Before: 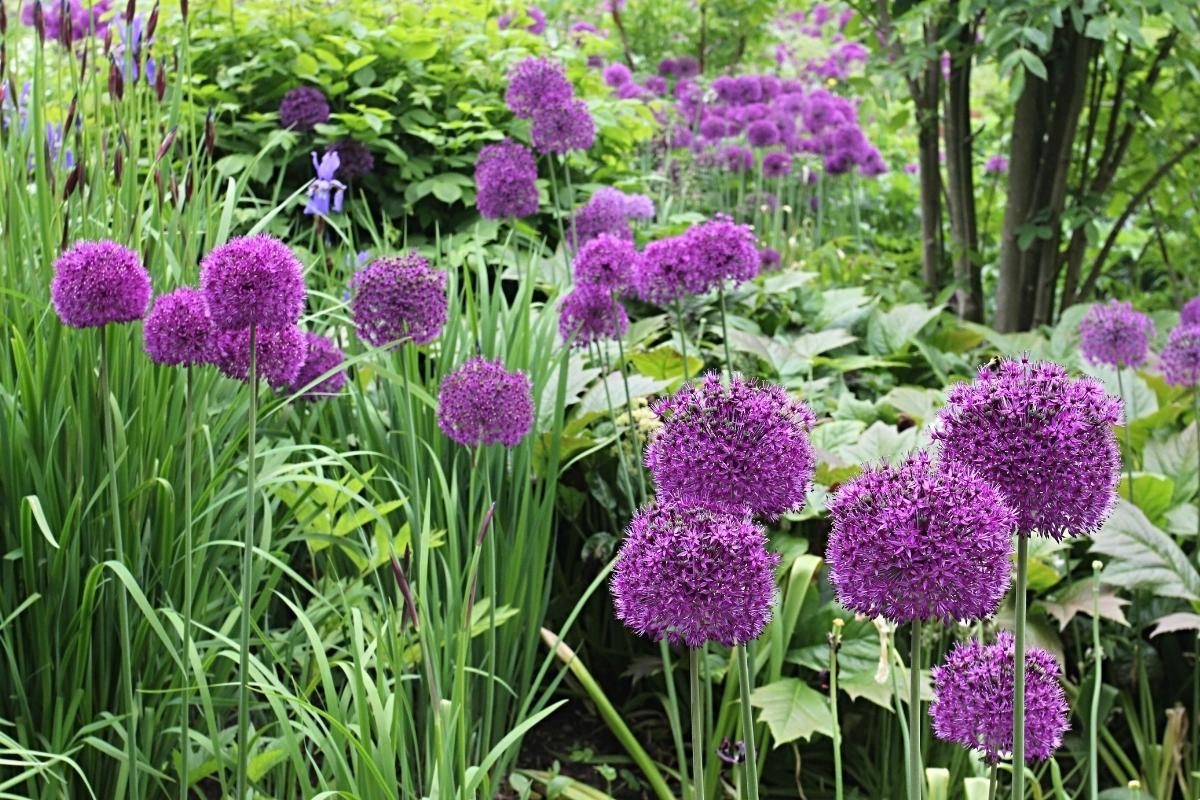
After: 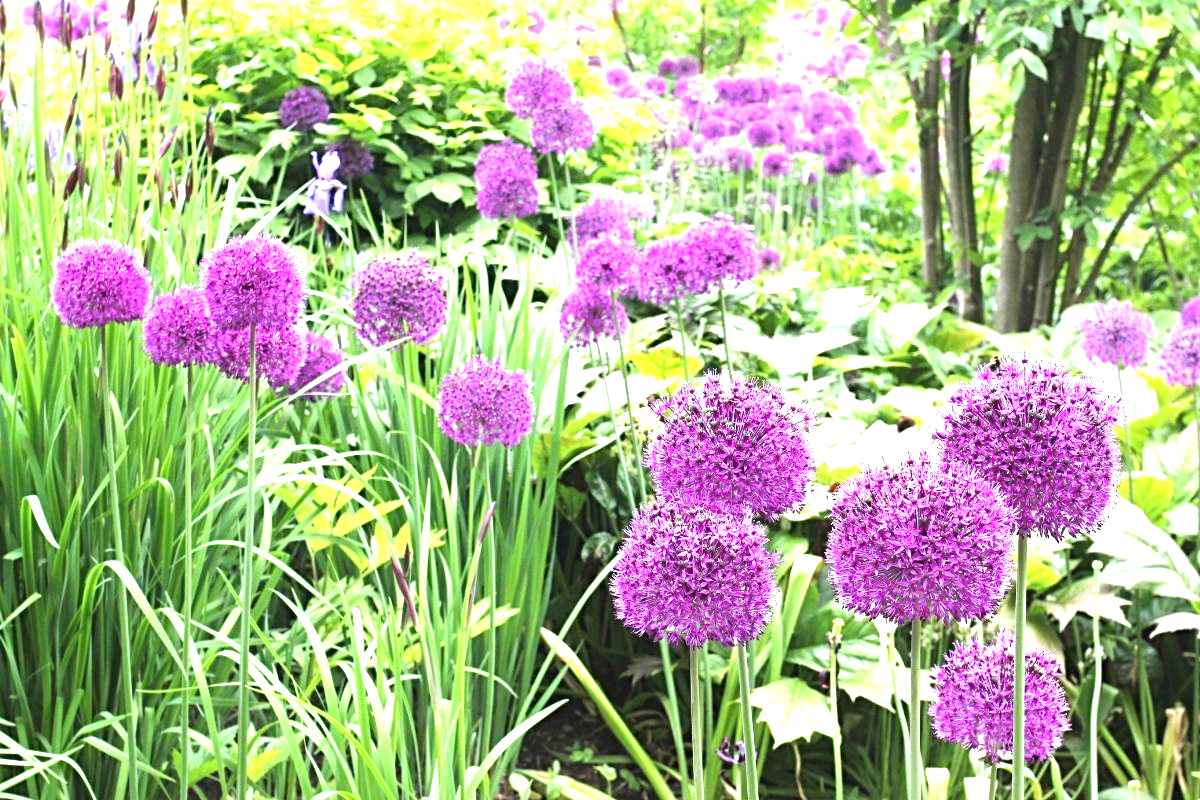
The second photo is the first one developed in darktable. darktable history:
exposure: black level correction 0, exposure 1.39 EV, compensate highlight preservation false
color balance rgb: highlights gain › chroma 0.249%, highlights gain › hue 332.43°, perceptual saturation grading › global saturation -0.003%, perceptual brilliance grading › global brilliance 9.844%, perceptual brilliance grading › shadows 14.724%, saturation formula JzAzBz (2021)
